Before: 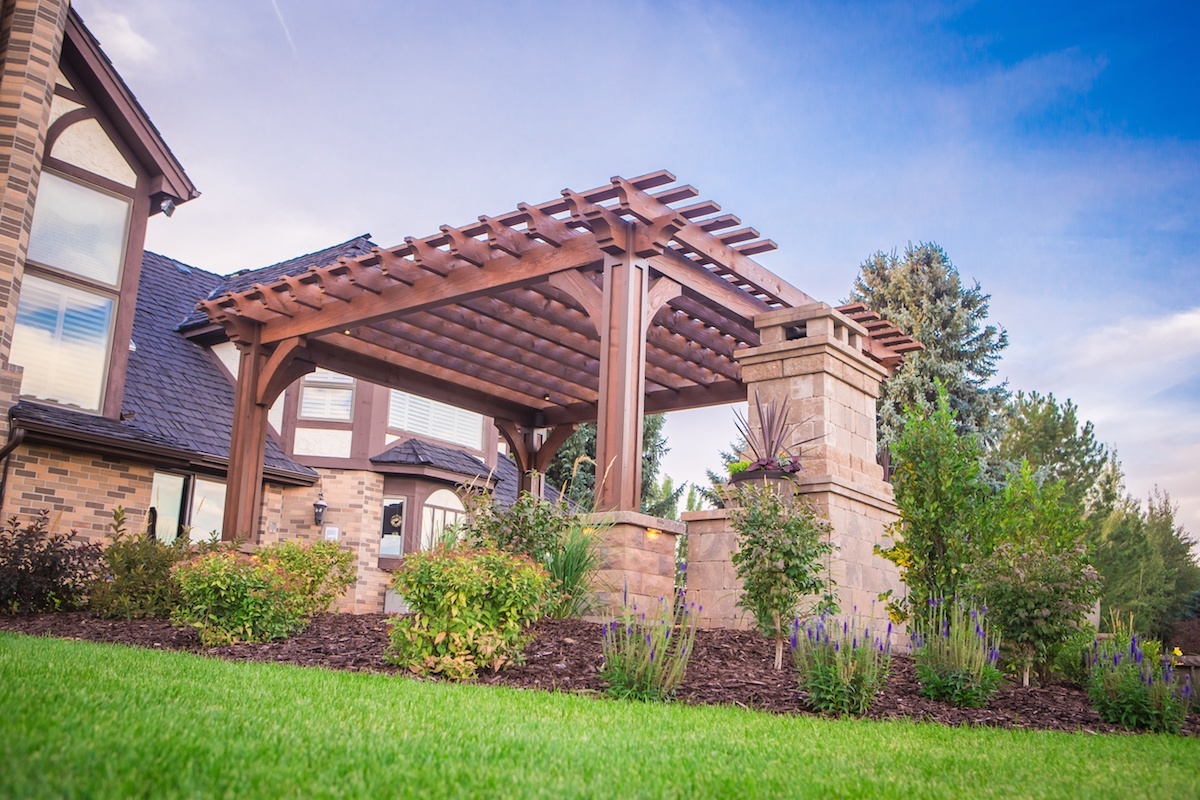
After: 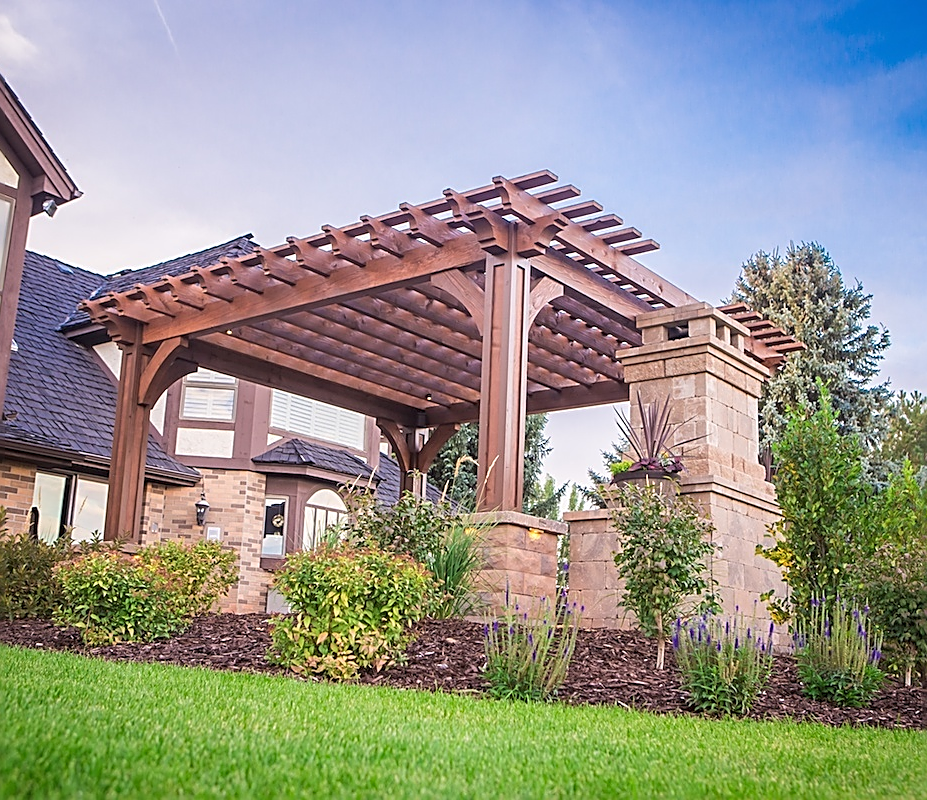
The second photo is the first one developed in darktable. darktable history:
sharpen: amount 1.012
crop: left 9.866%, right 12.869%
